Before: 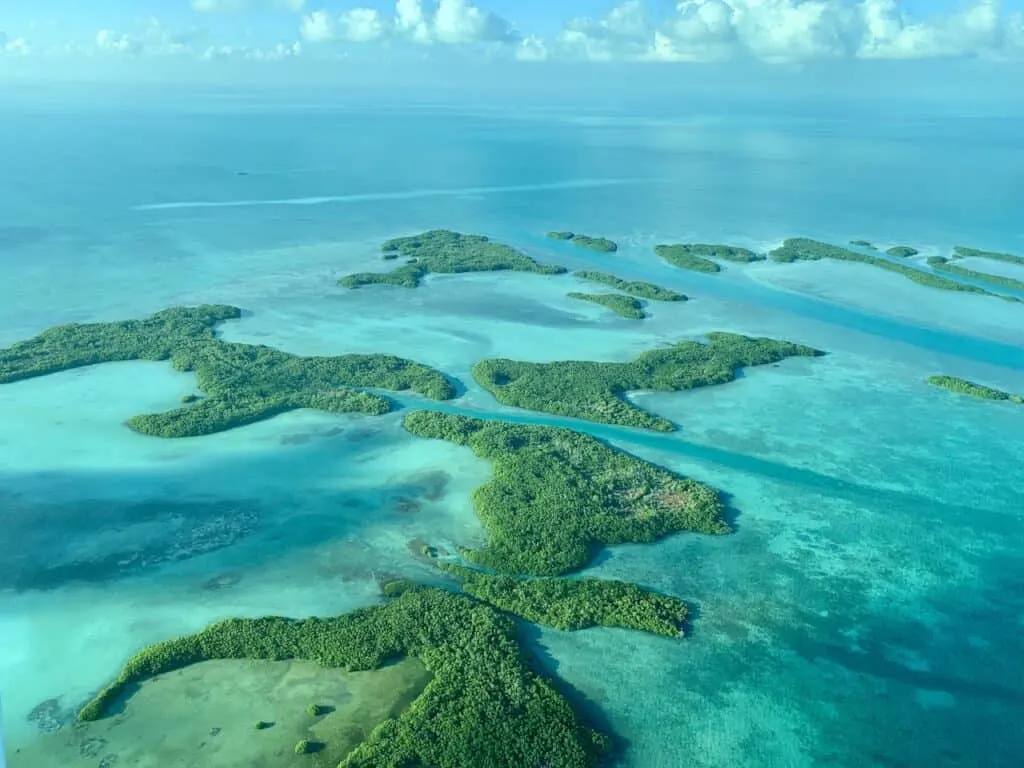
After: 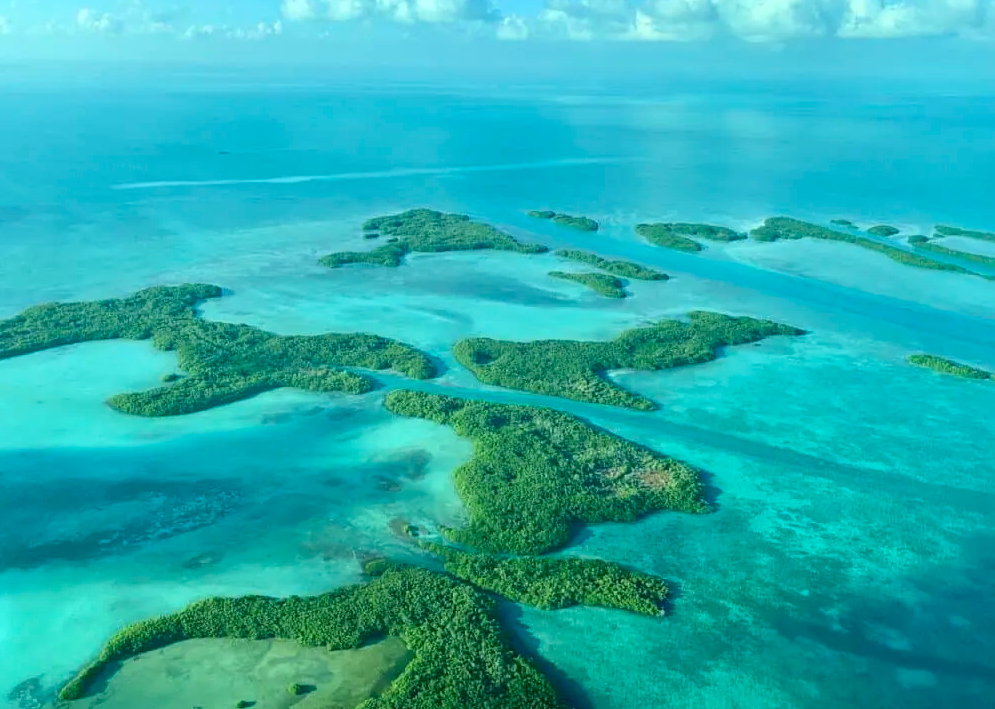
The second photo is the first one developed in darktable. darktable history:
crop: left 1.862%, top 2.763%, right 0.943%, bottom 4.894%
exposure: compensate highlight preservation false
